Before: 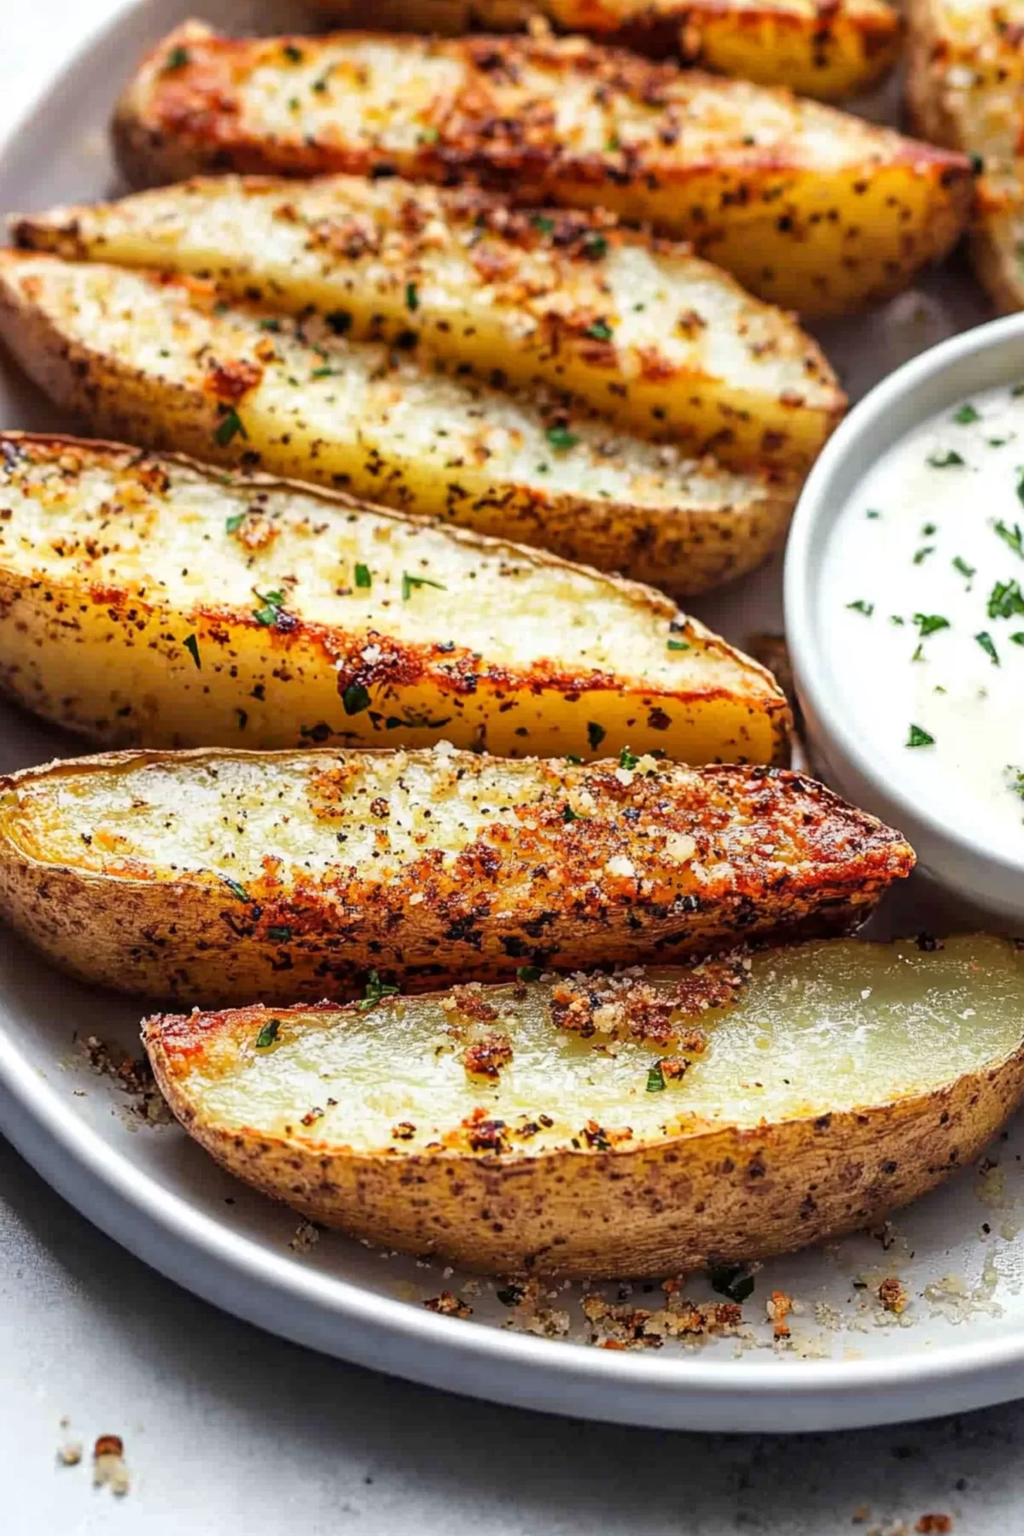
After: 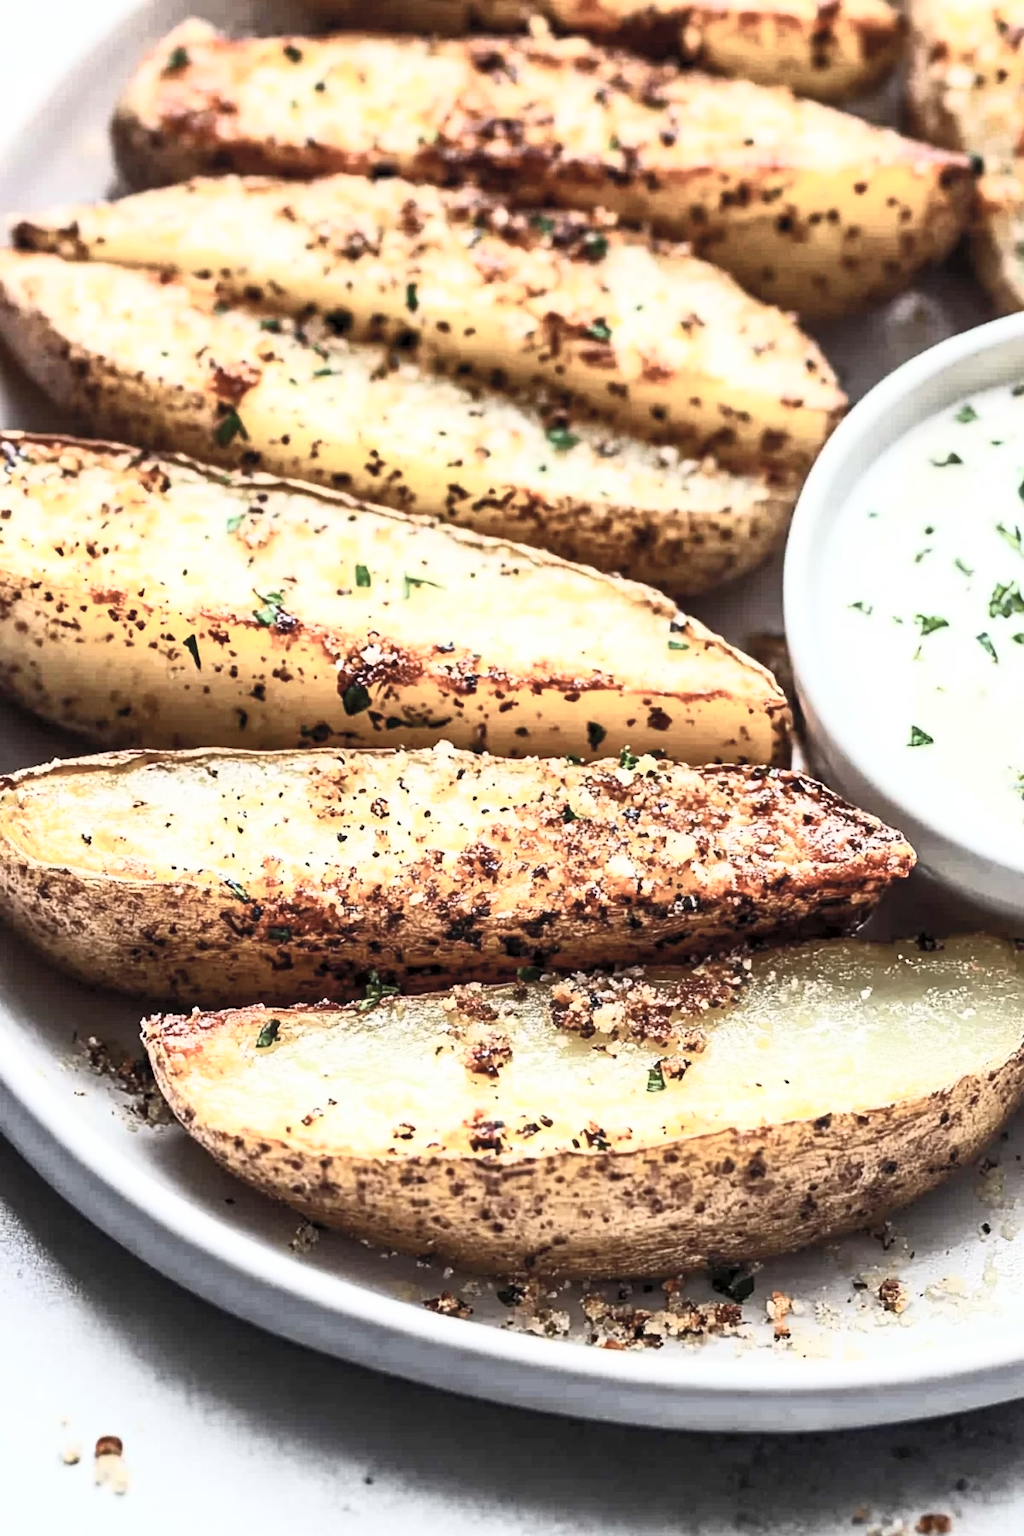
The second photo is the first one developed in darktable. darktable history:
contrast brightness saturation: contrast 0.59, brightness 0.568, saturation -0.336
exposure: black level correction 0.002, exposure -0.098 EV, compensate highlight preservation false
